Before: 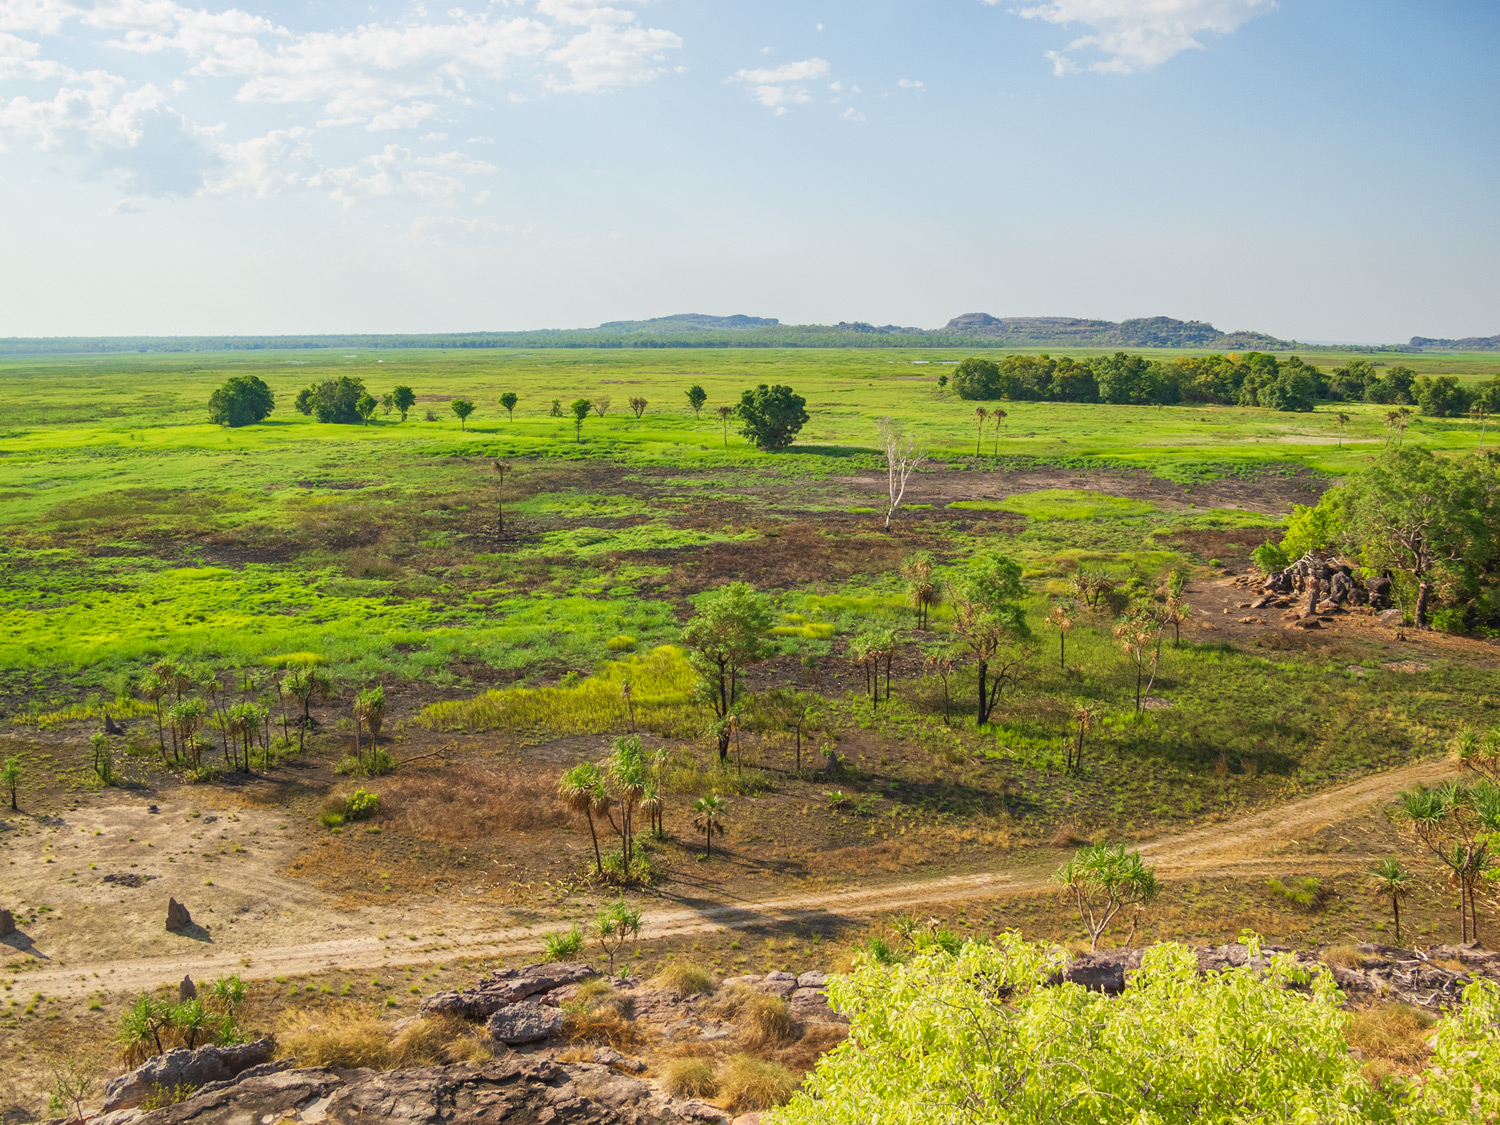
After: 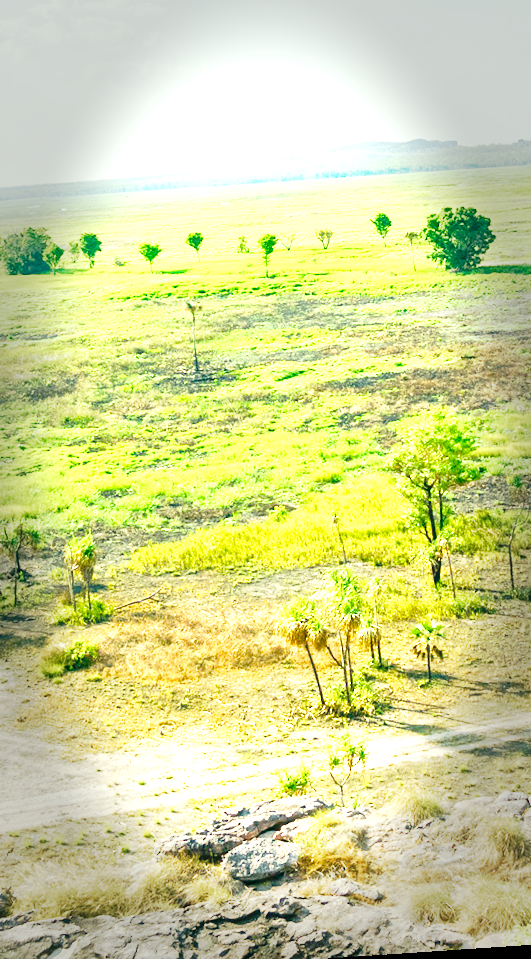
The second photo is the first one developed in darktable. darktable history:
contrast equalizer: octaves 7, y [[0.6 ×6], [0.55 ×6], [0 ×6], [0 ×6], [0 ×6]], mix -0.2
base curve: curves: ch0 [(0, 0) (0.028, 0.03) (0.121, 0.232) (0.46, 0.748) (0.859, 0.968) (1, 1)], preserve colors none
rotate and perspective: rotation -4.2°, shear 0.006, automatic cropping off
color balance rgb: shadows lift › luminance -7.7%, shadows lift › chroma 2.13%, shadows lift › hue 165.27°, power › luminance -7.77%, power › chroma 1.1%, power › hue 215.88°, highlights gain › luminance 15.15%, highlights gain › chroma 7%, highlights gain › hue 125.57°, global offset › luminance -0.33%, global offset › chroma 0.11%, global offset › hue 165.27°, perceptual saturation grading › global saturation 24.42%, perceptual saturation grading › highlights -24.42%, perceptual saturation grading › mid-tones 24.42%, perceptual saturation grading › shadows 40%, perceptual brilliance grading › global brilliance -5%, perceptual brilliance grading › highlights 24.42%, perceptual brilliance grading › mid-tones 7%, perceptual brilliance grading › shadows -5%
vignetting: fall-off start 66.7%, fall-off radius 39.74%, brightness -0.576, saturation -0.258, automatic ratio true, width/height ratio 0.671, dithering 16-bit output
exposure: black level correction 0, exposure 1.45 EV, compensate exposure bias true, compensate highlight preservation false
crop and rotate: left 21.77%, top 18.528%, right 44.676%, bottom 2.997%
